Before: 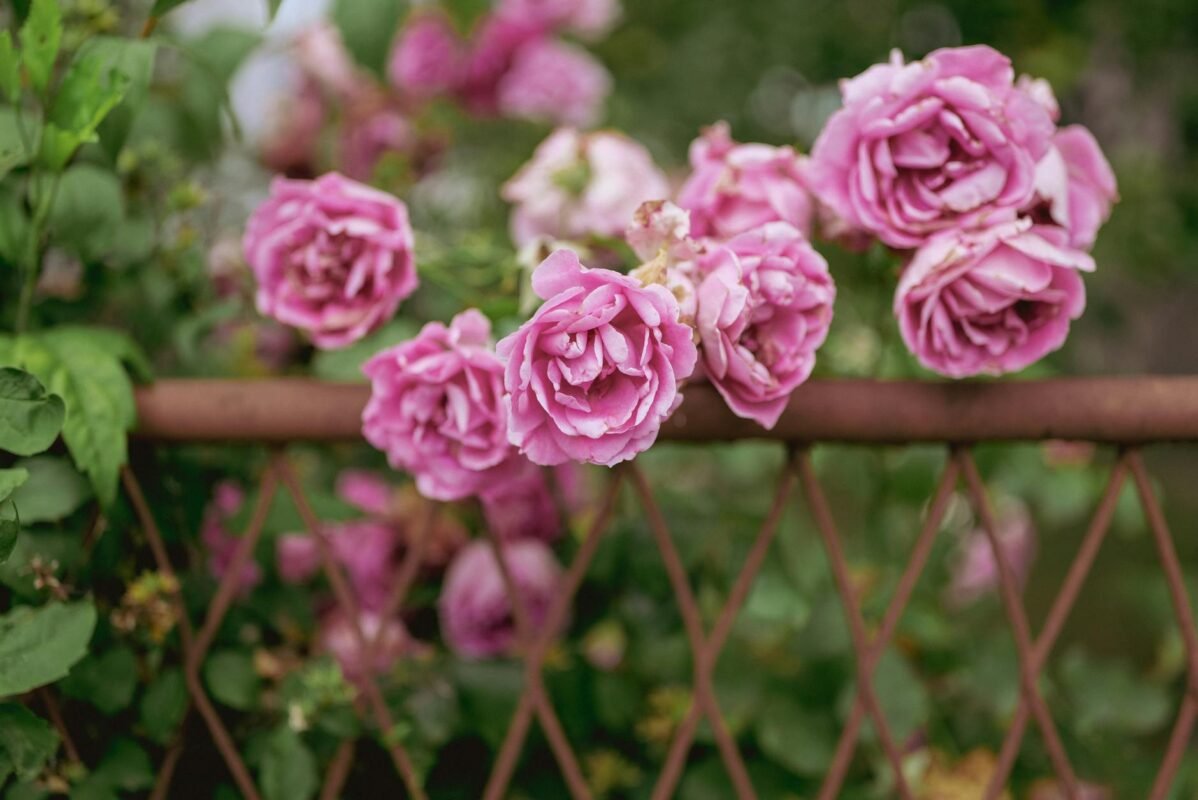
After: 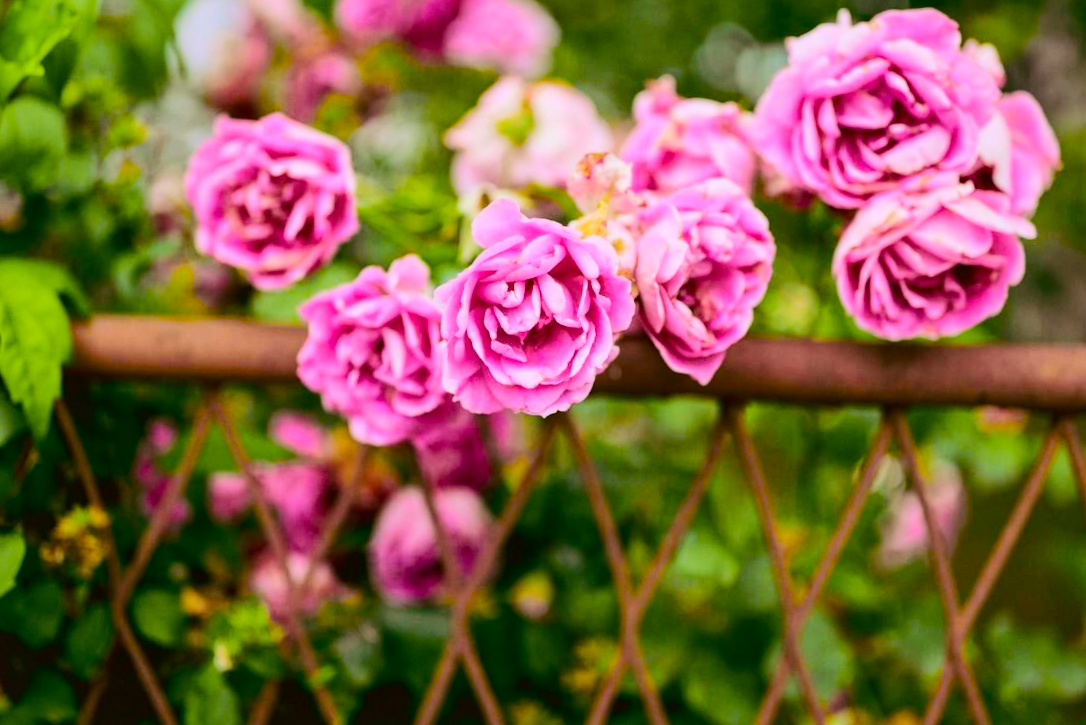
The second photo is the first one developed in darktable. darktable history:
tone curve: curves: ch0 [(0, 0.011) (0.104, 0.085) (0.236, 0.234) (0.398, 0.507) (0.472, 0.62) (0.641, 0.773) (0.835, 0.883) (1, 0.961)]; ch1 [(0, 0) (0.353, 0.344) (0.43, 0.401) (0.479, 0.476) (0.502, 0.504) (0.54, 0.542) (0.602, 0.613) (0.638, 0.668) (0.693, 0.727) (1, 1)]; ch2 [(0, 0) (0.34, 0.314) (0.434, 0.43) (0.5, 0.506) (0.528, 0.534) (0.55, 0.567) (0.595, 0.613) (0.644, 0.729) (1, 1)], color space Lab, independent channels, preserve colors none
crop and rotate: angle -1.96°, left 3.097%, top 4.154%, right 1.586%, bottom 0.529%
color balance rgb: linear chroma grading › global chroma 15%, perceptual saturation grading › global saturation 30%
local contrast: mode bilateral grid, contrast 20, coarseness 50, detail 120%, midtone range 0.2
